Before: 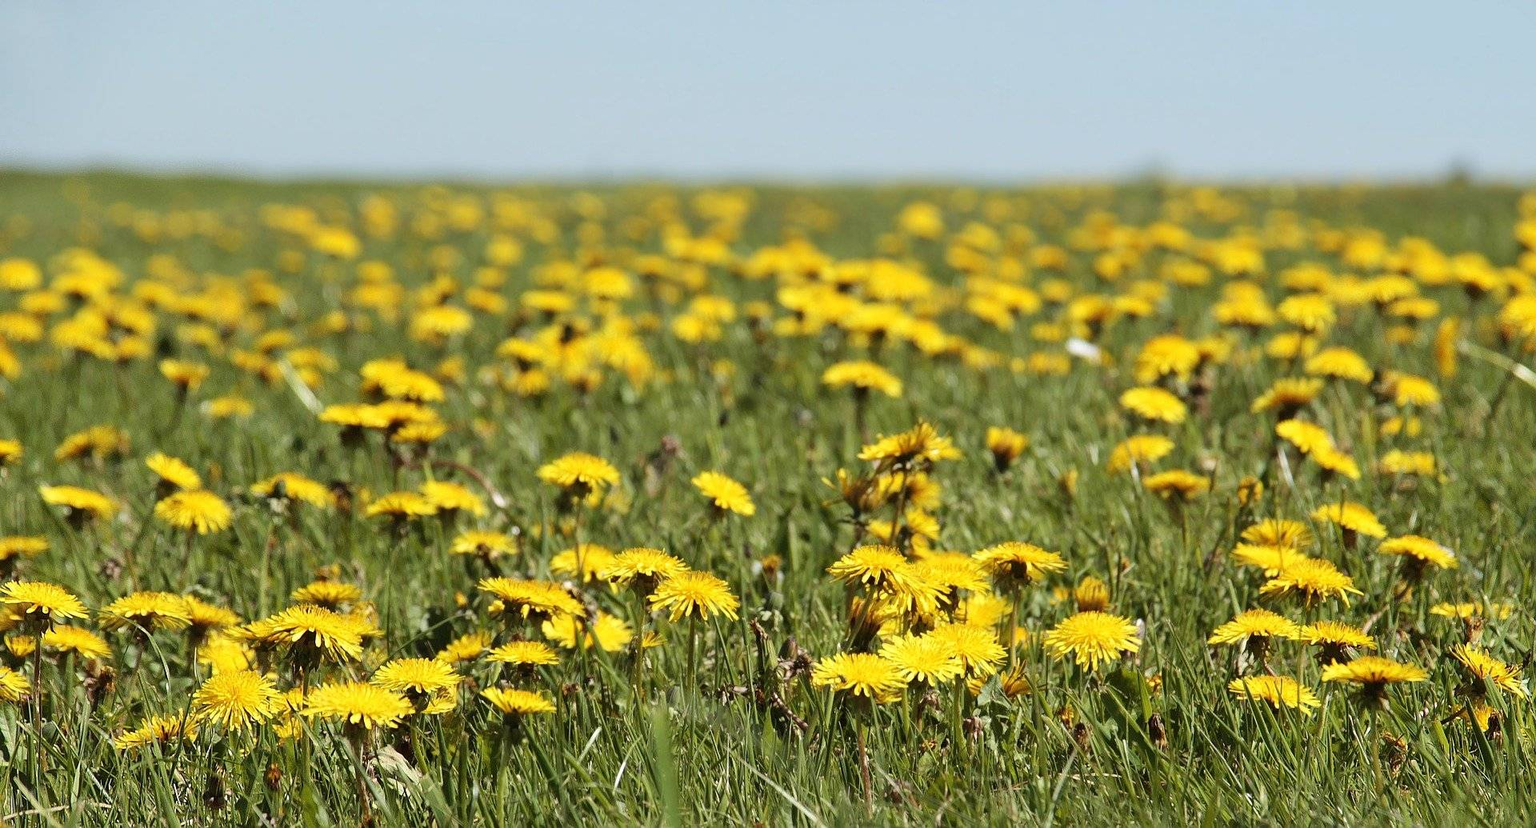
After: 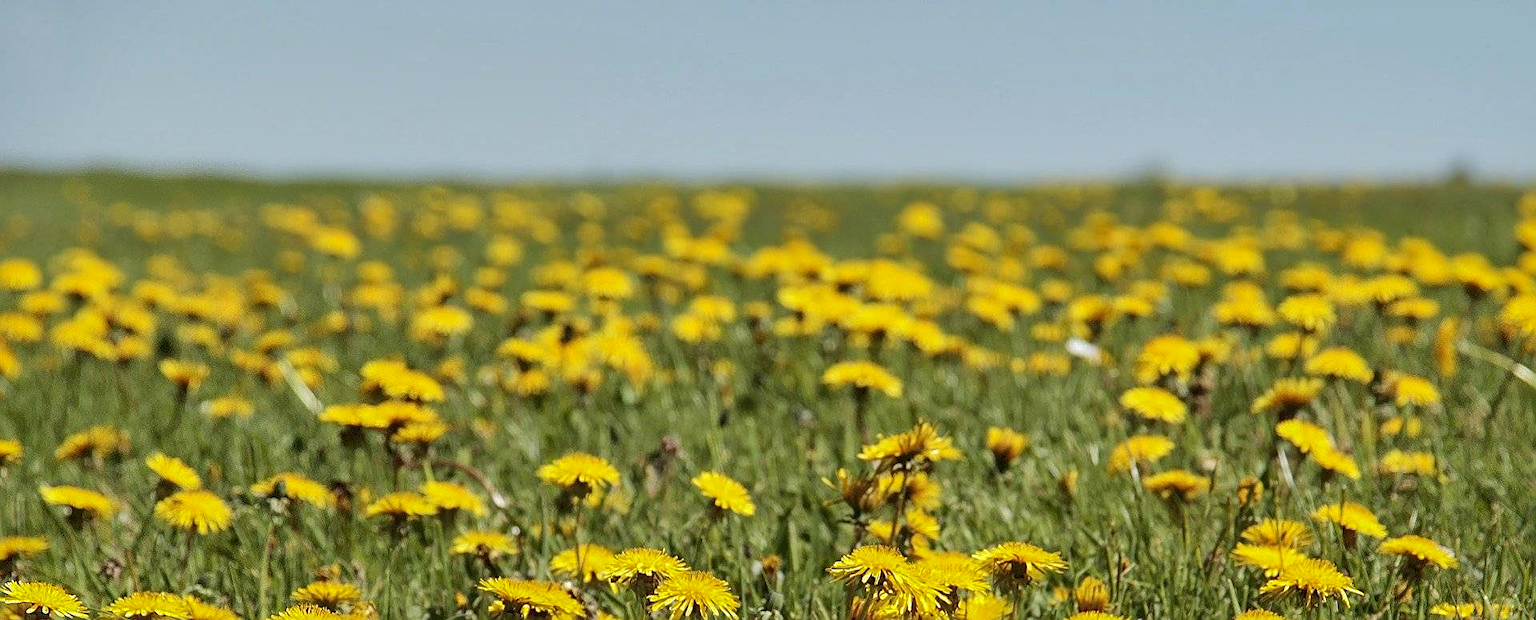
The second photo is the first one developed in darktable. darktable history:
crop: bottom 24.992%
local contrast: on, module defaults
sharpen: on, module defaults
shadows and highlights: on, module defaults
exposure: exposure -0.057 EV, compensate highlight preservation false
tone curve: curves: ch0 [(0, 0) (0.003, 0.013) (0.011, 0.018) (0.025, 0.027) (0.044, 0.045) (0.069, 0.068) (0.1, 0.096) (0.136, 0.13) (0.177, 0.168) (0.224, 0.217) (0.277, 0.277) (0.335, 0.338) (0.399, 0.401) (0.468, 0.473) (0.543, 0.544) (0.623, 0.621) (0.709, 0.7) (0.801, 0.781) (0.898, 0.869) (1, 1)], color space Lab, independent channels
